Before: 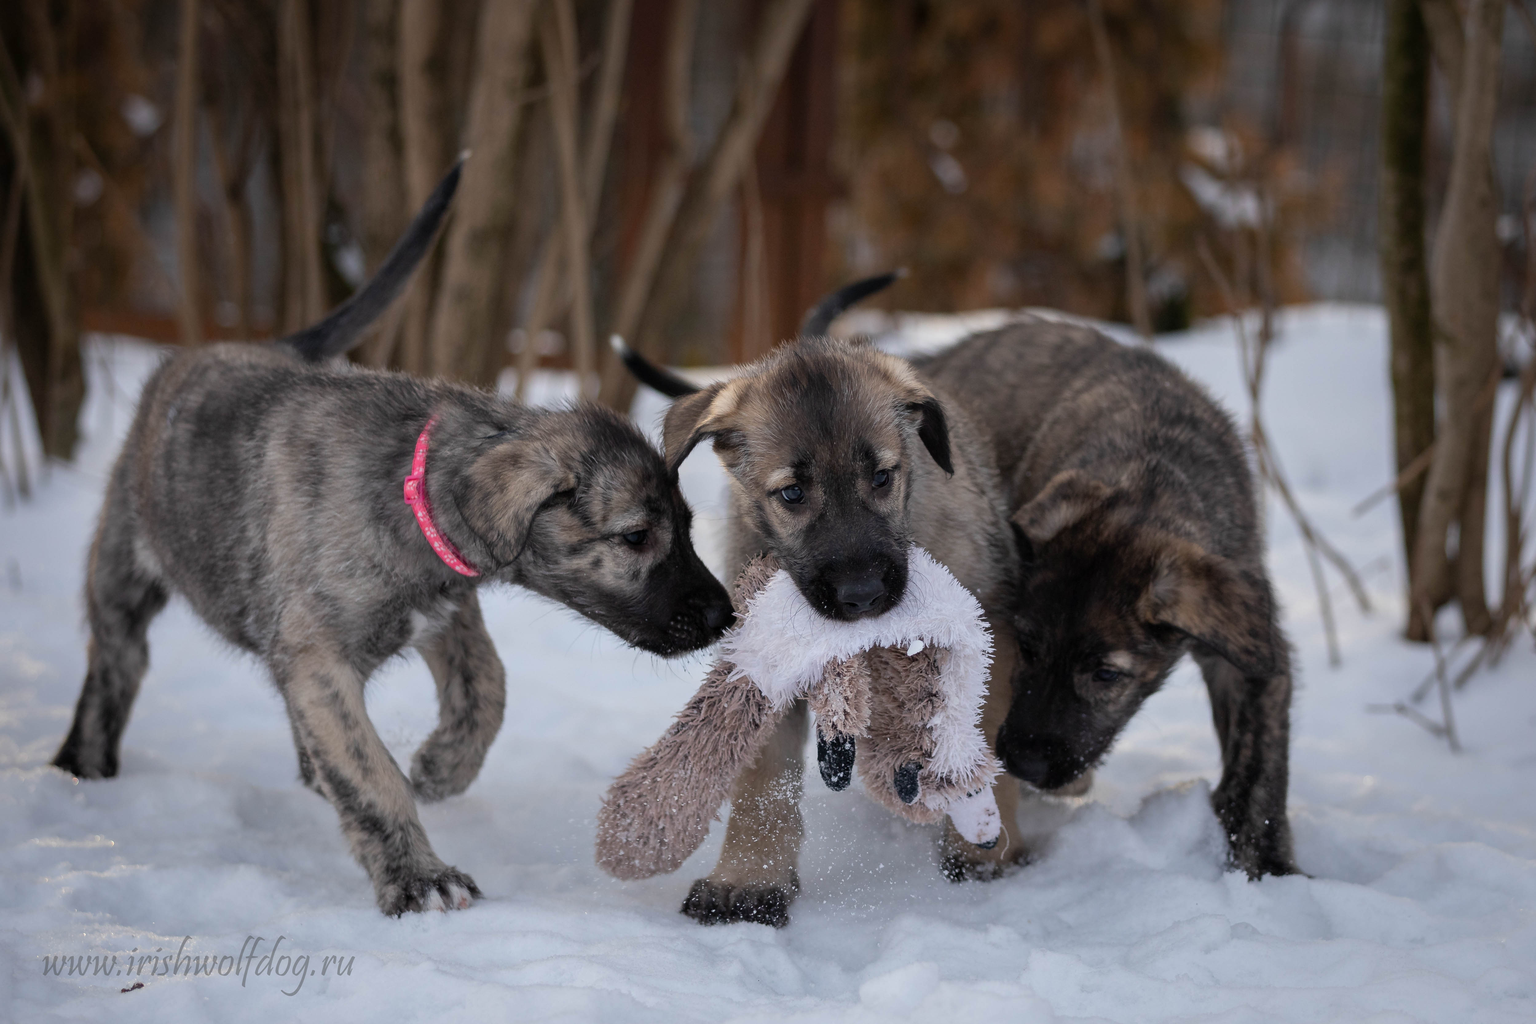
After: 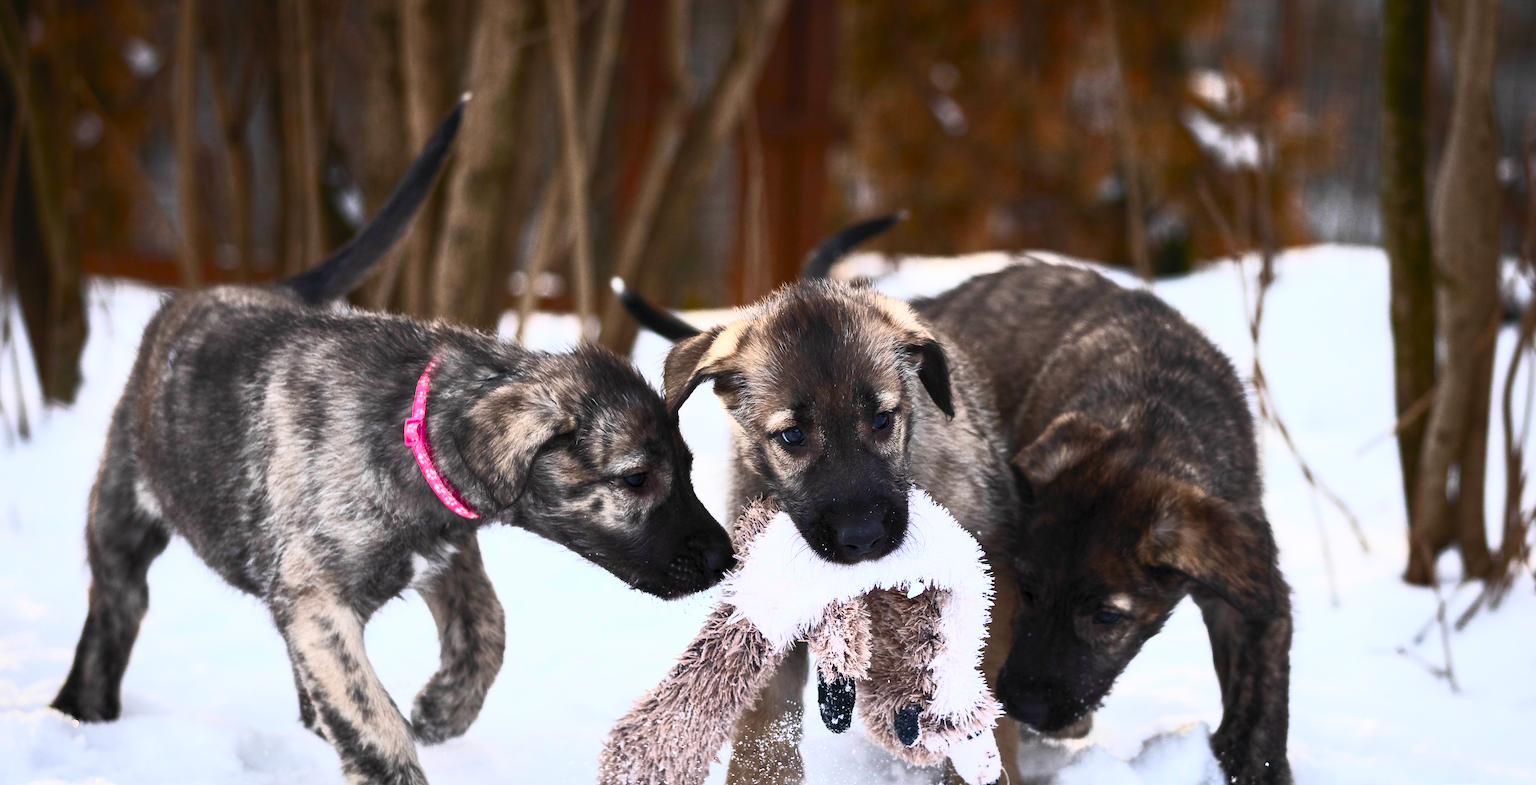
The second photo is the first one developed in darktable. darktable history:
crop: top 5.689%, bottom 17.627%
contrast brightness saturation: contrast 0.839, brightness 0.586, saturation 0.585
exposure: black level correction 0.001, compensate highlight preservation false
